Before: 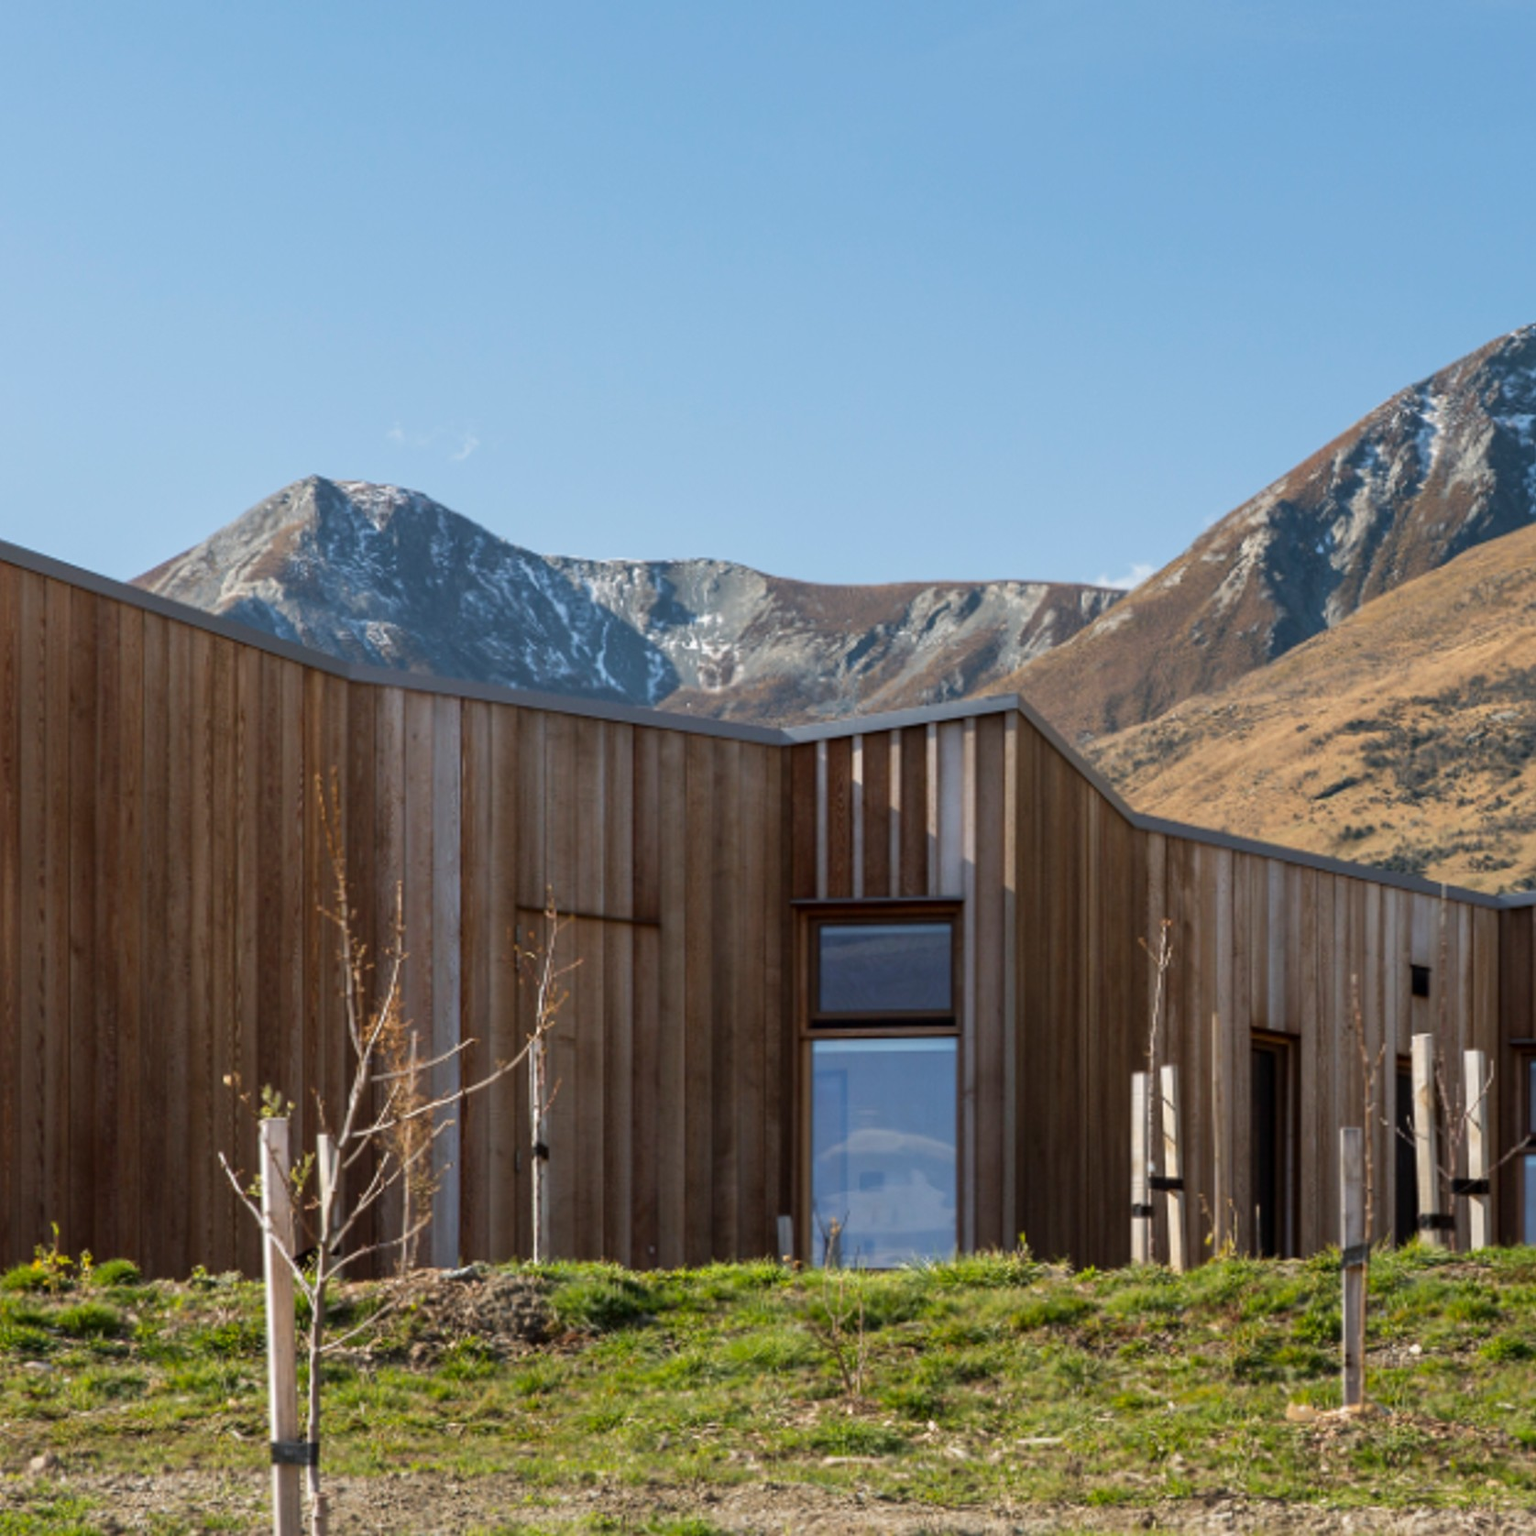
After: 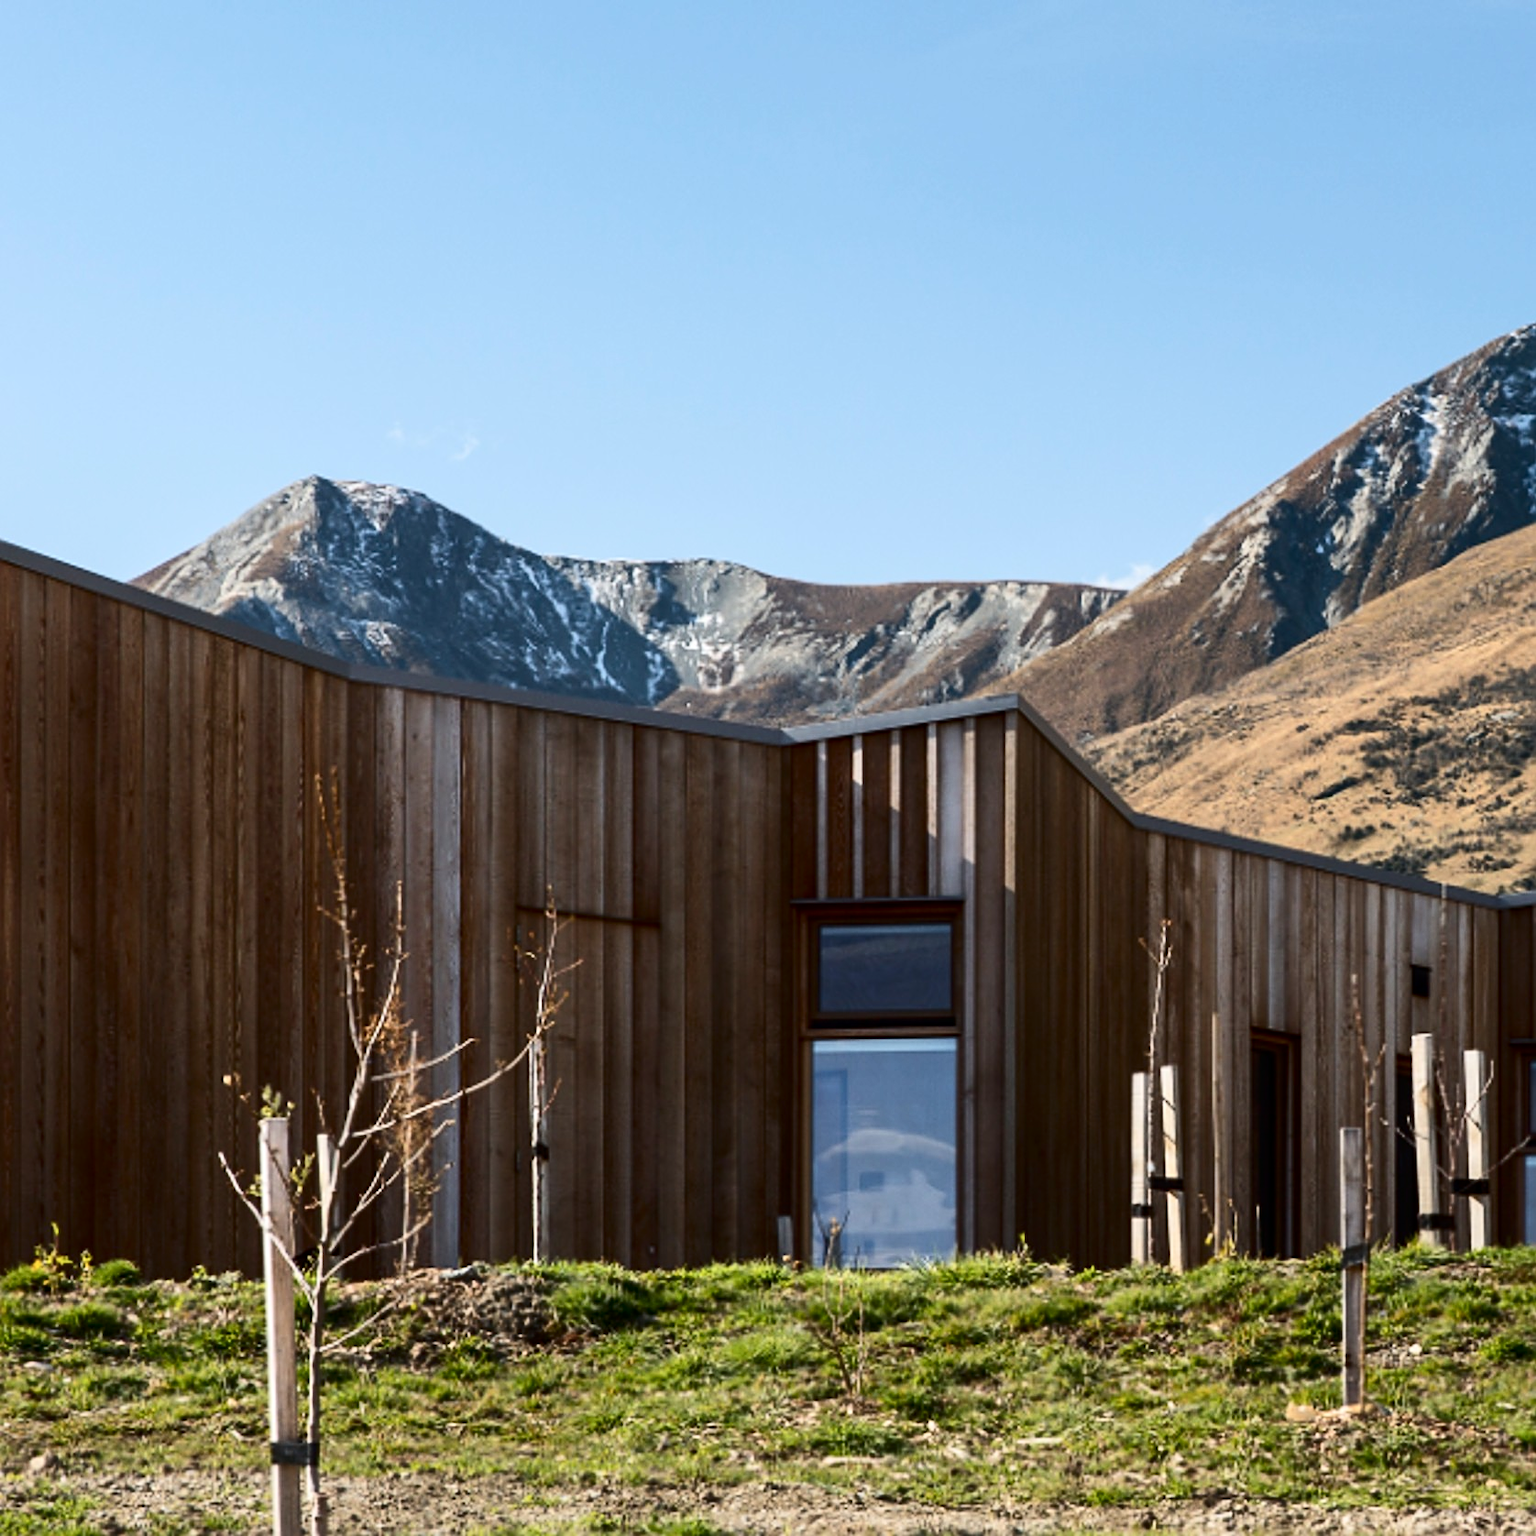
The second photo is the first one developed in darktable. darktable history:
contrast brightness saturation: contrast 0.294
sharpen: on, module defaults
